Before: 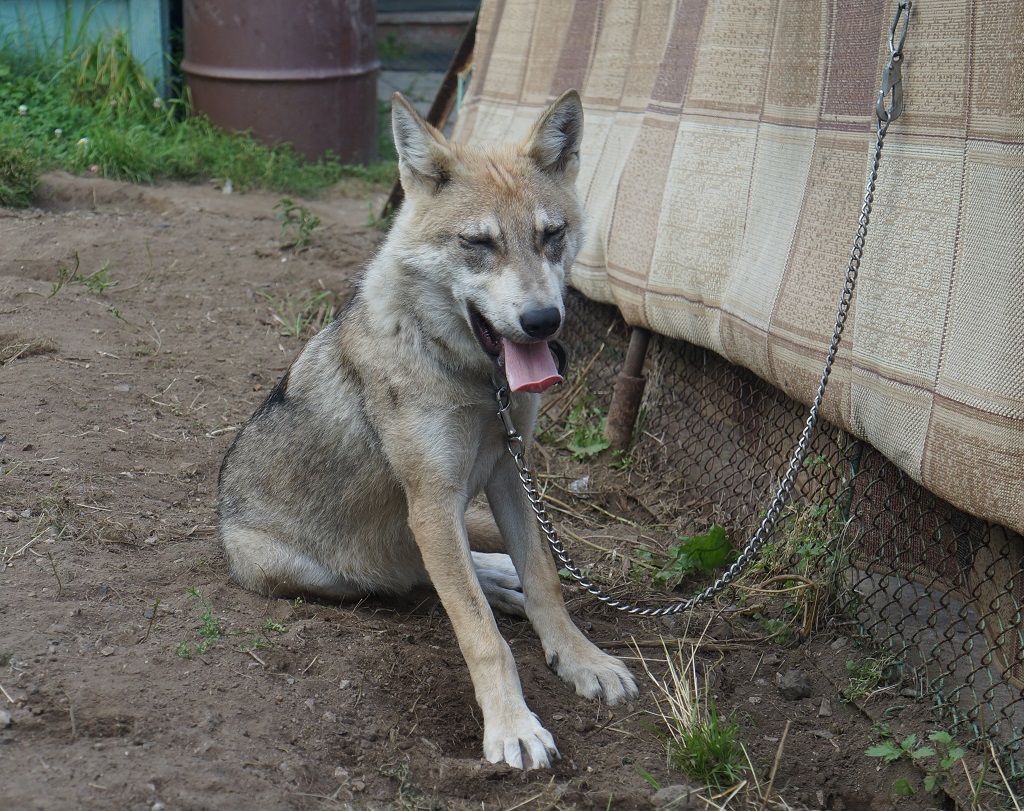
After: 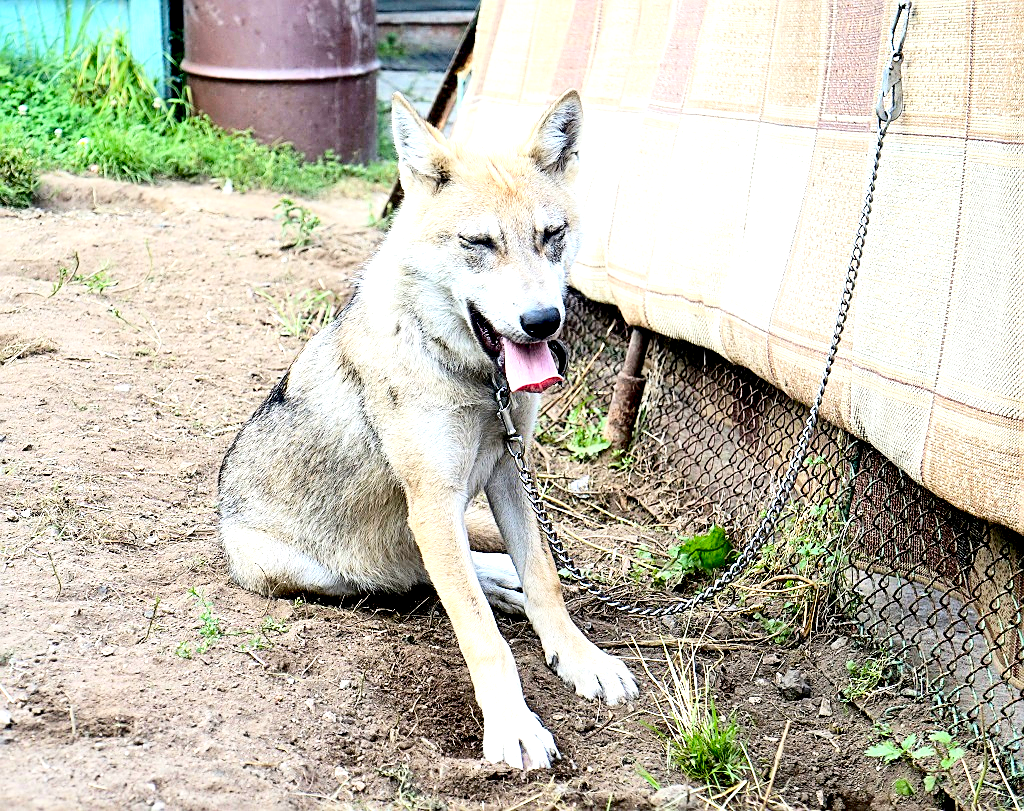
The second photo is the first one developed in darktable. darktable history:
exposure: black level correction 0.015, exposure 1.781 EV, compensate highlight preservation false
sharpen: on, module defaults
contrast brightness saturation: contrast 0.097, brightness 0.021, saturation 0.02
local contrast: mode bilateral grid, contrast 20, coarseness 50, detail 119%, midtone range 0.2
base curve: curves: ch0 [(0, 0) (0.036, 0.025) (0.121, 0.166) (0.206, 0.329) (0.605, 0.79) (1, 1)]
